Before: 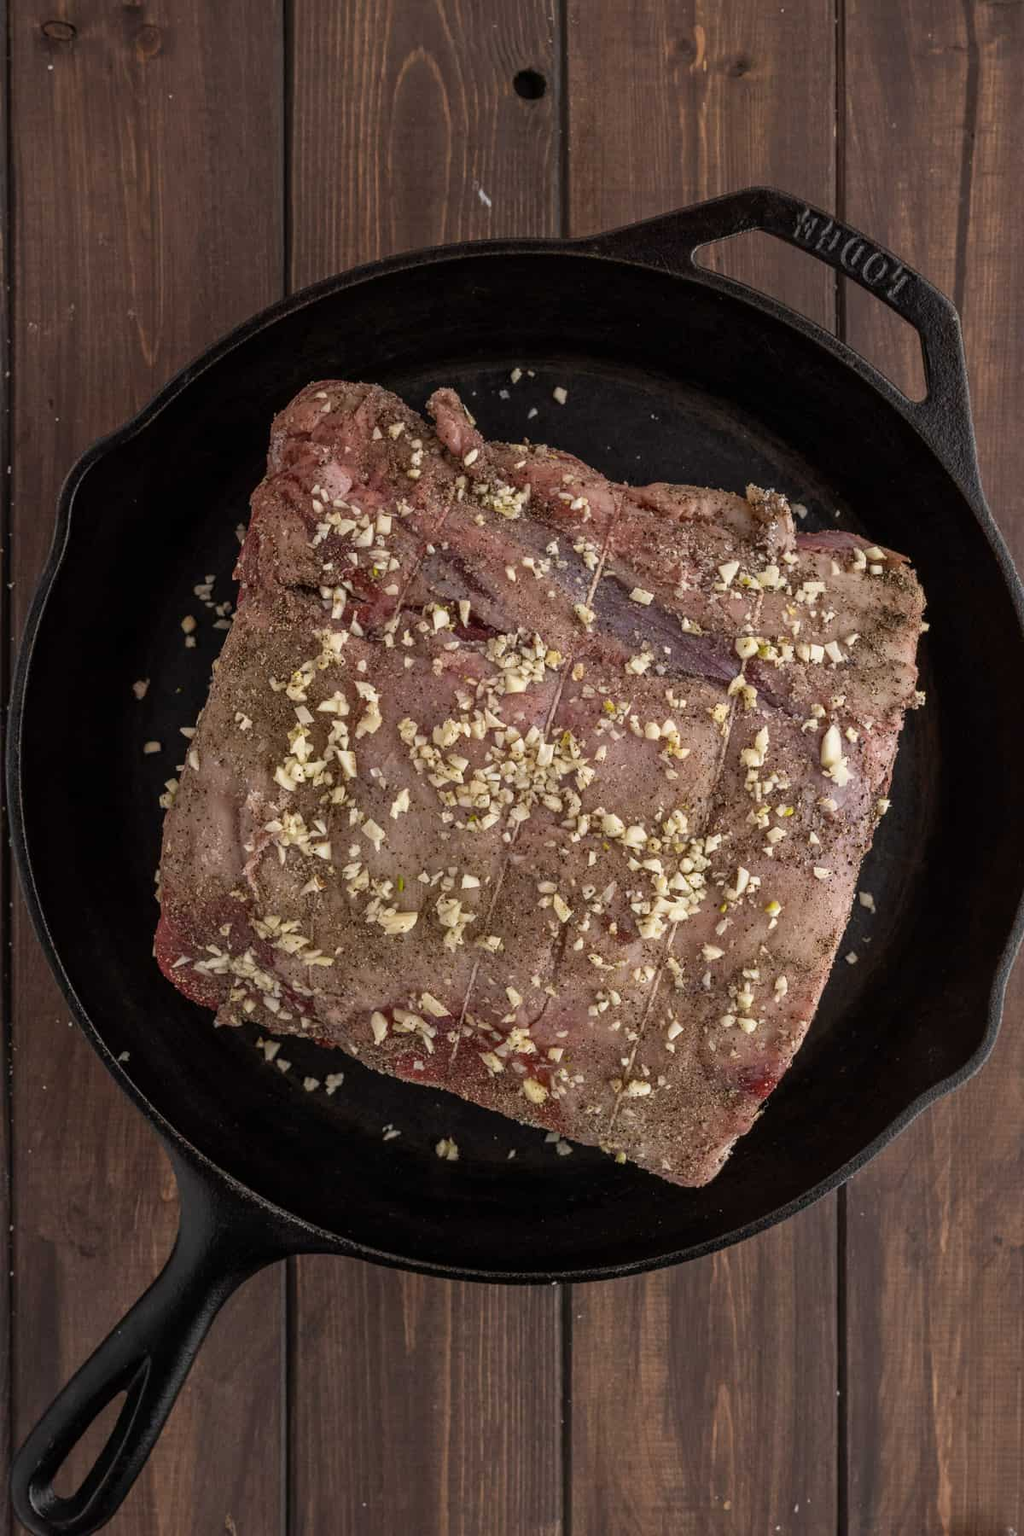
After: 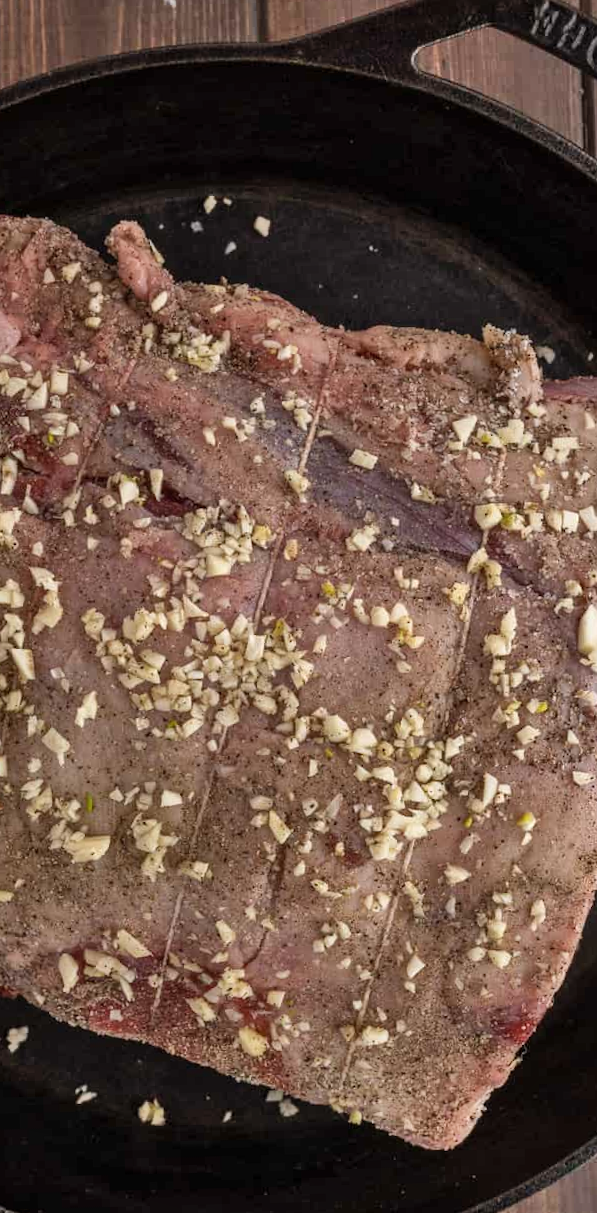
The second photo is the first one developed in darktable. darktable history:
crop: left 32.075%, top 10.976%, right 18.355%, bottom 17.596%
rotate and perspective: rotation -1.42°, crop left 0.016, crop right 0.984, crop top 0.035, crop bottom 0.965
shadows and highlights: low approximation 0.01, soften with gaussian
